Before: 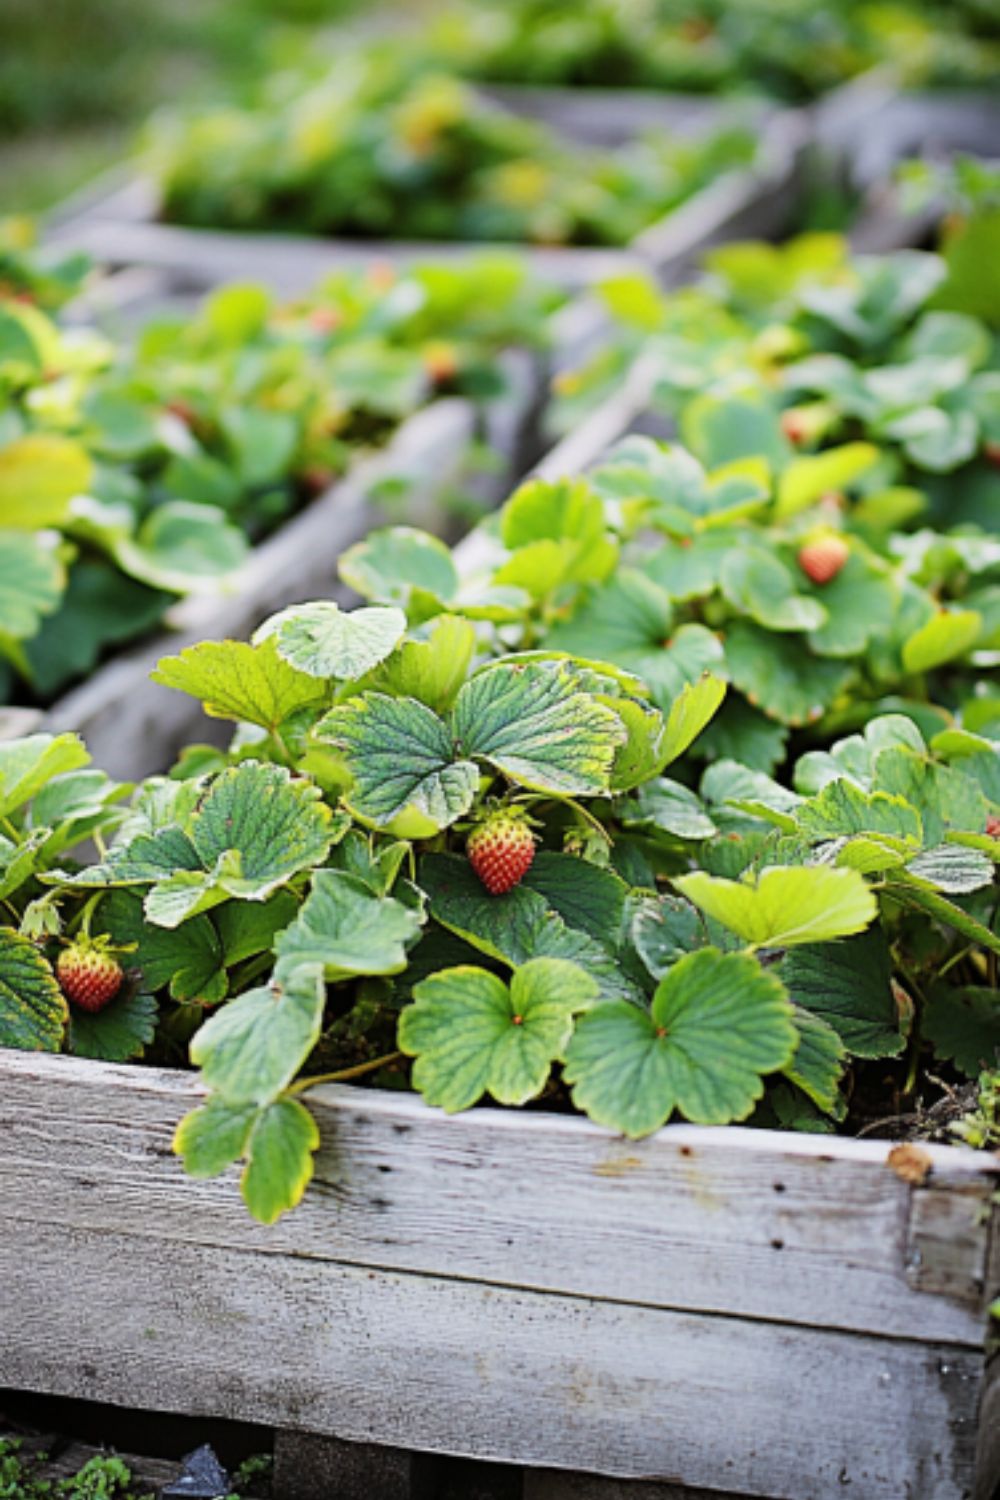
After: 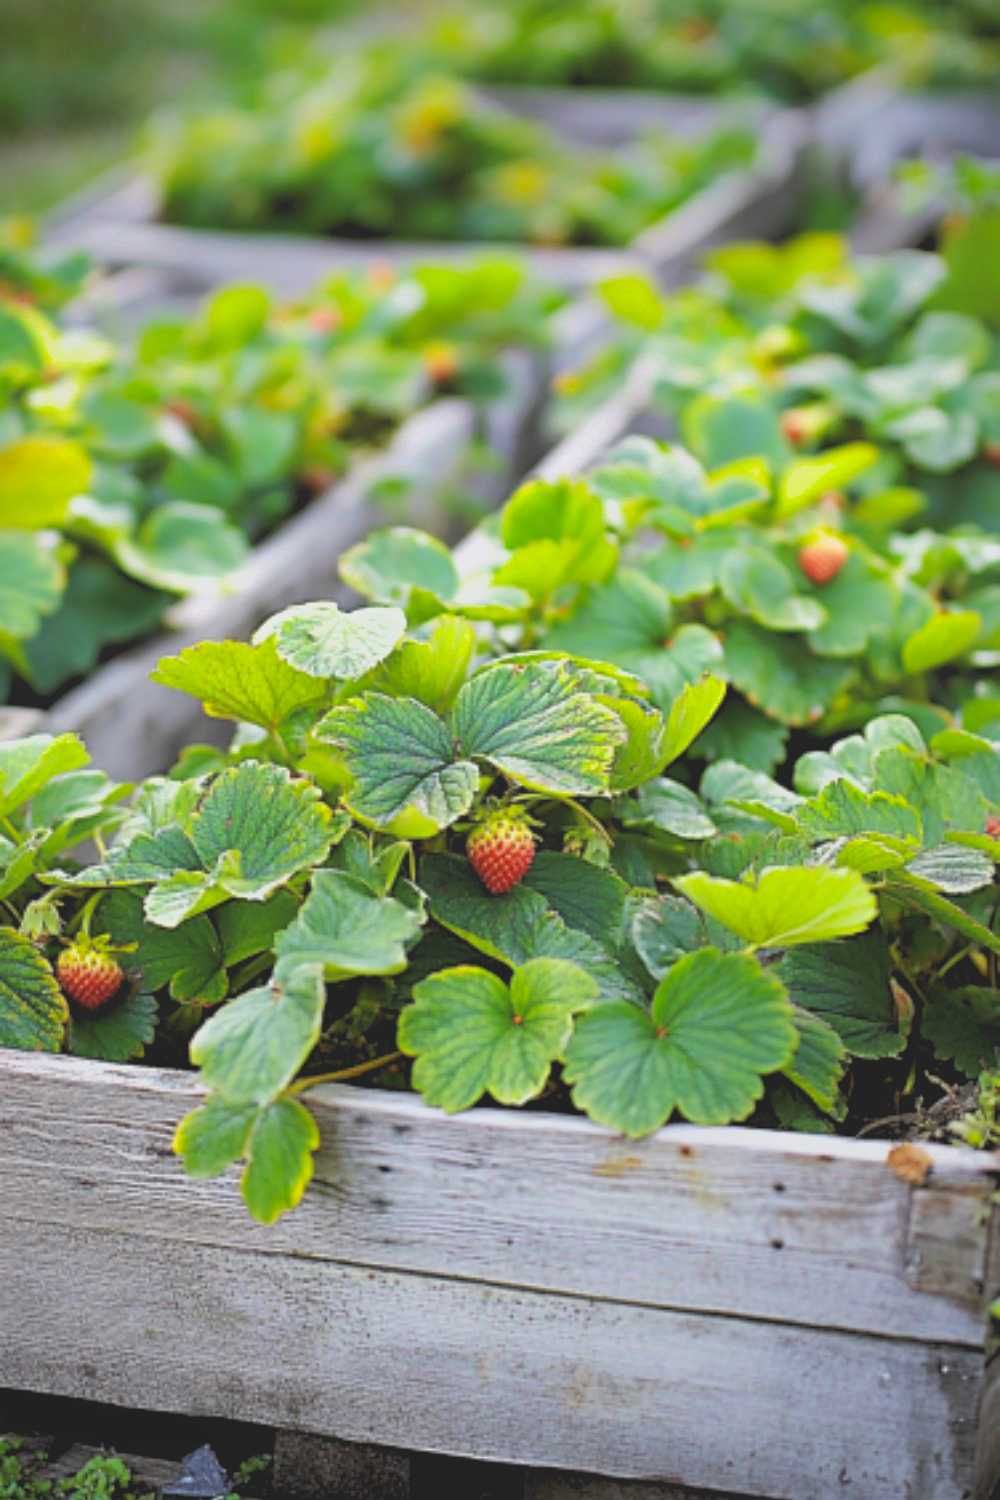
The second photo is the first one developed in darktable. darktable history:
shadows and highlights: on, module defaults
local contrast: detail 69%
levels: black 0.036%, levels [0.055, 0.477, 0.9]
